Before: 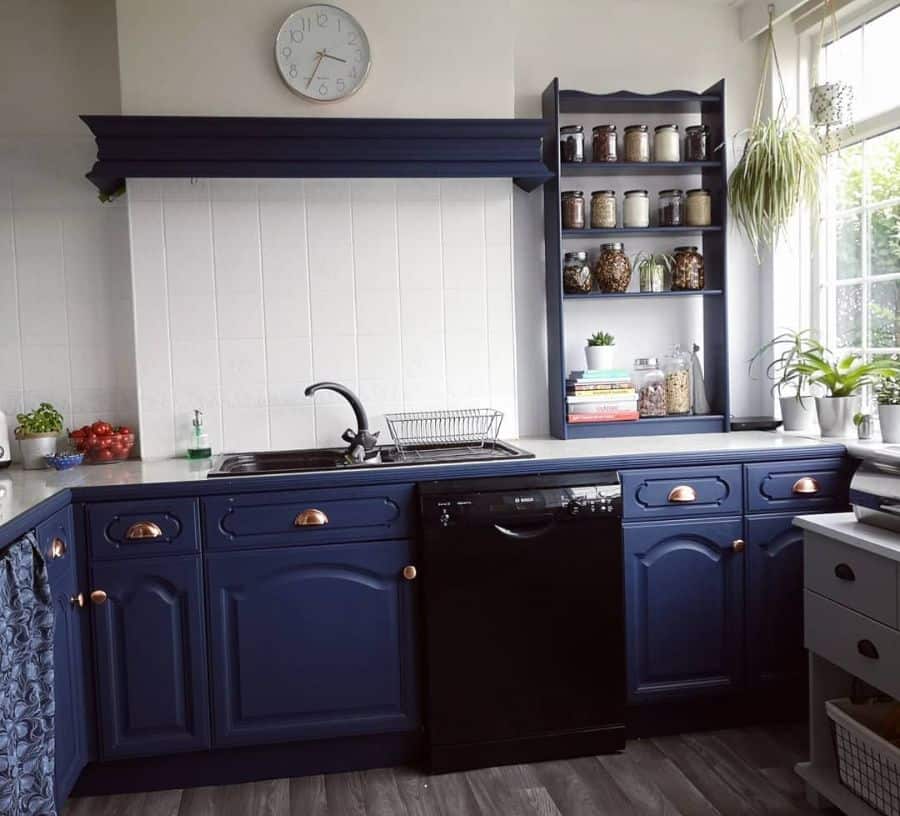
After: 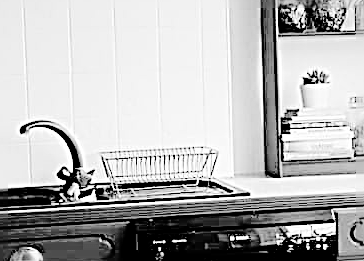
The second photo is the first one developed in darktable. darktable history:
rgb levels: preserve colors sum RGB, levels [[0.038, 0.433, 0.934], [0, 0.5, 1], [0, 0.5, 1]]
monochrome: a 14.95, b -89.96
base curve: curves: ch0 [(0, 0) (0.036, 0.01) (0.123, 0.254) (0.258, 0.504) (0.507, 0.748) (1, 1)], preserve colors none
crop: left 31.751%, top 32.172%, right 27.8%, bottom 35.83%
white balance: red 1.123, blue 0.83
exposure: exposure 0.6 EV, compensate highlight preservation false
color correction: highlights a* -2.73, highlights b* -2.09, shadows a* 2.41, shadows b* 2.73
sharpen: radius 3.158, amount 1.731
